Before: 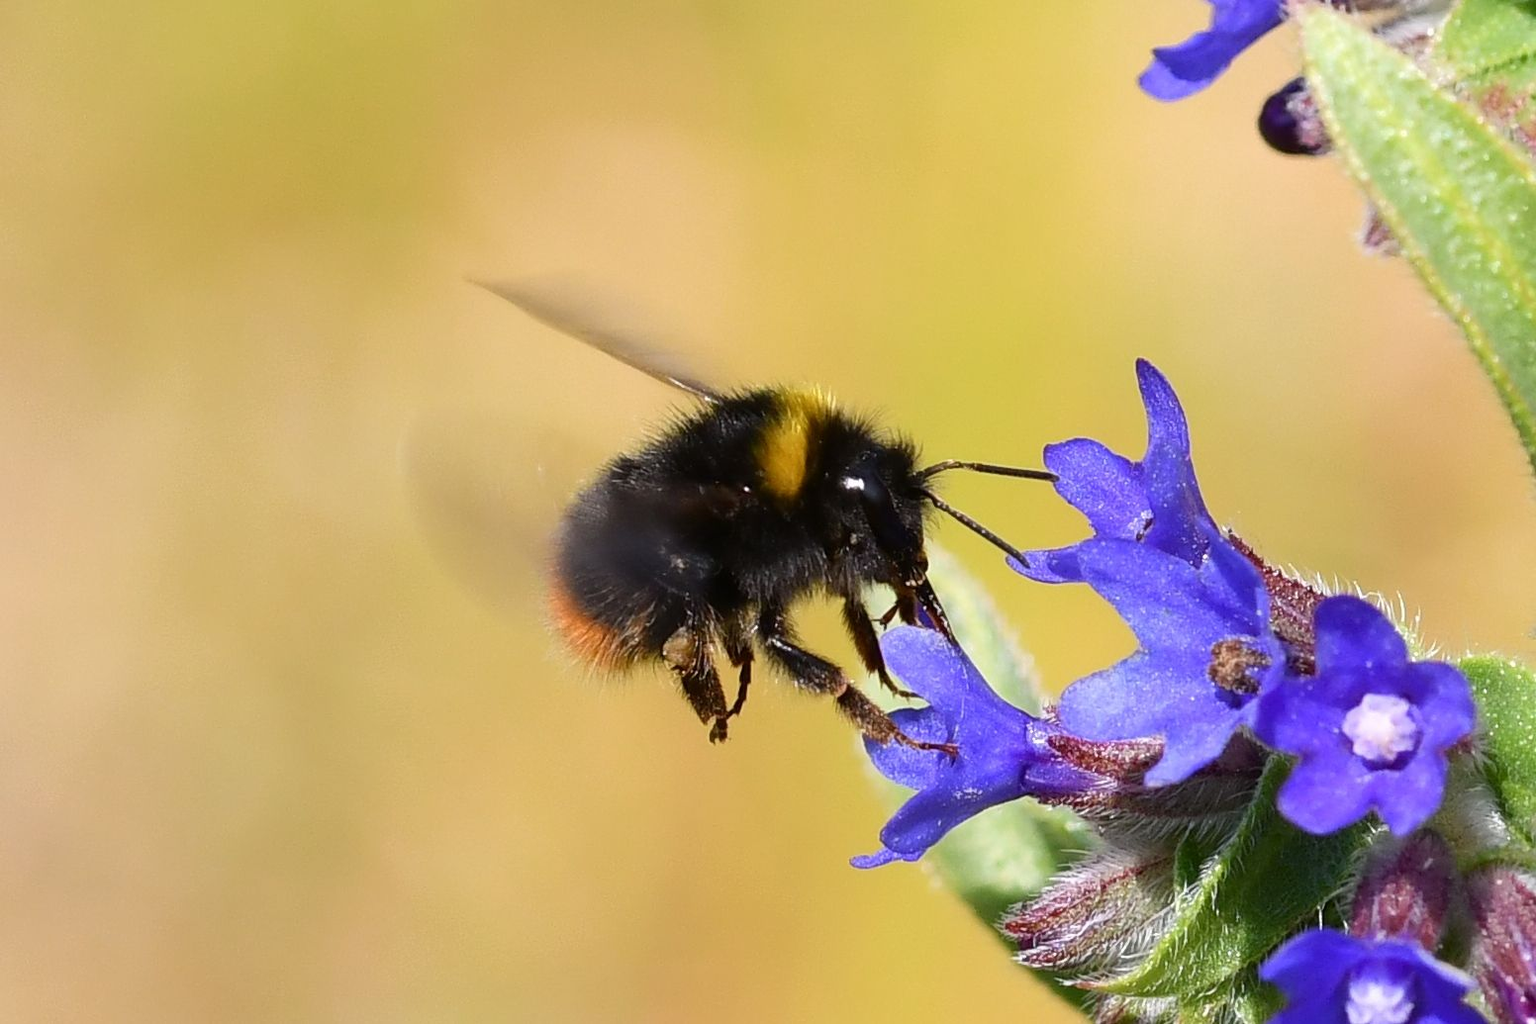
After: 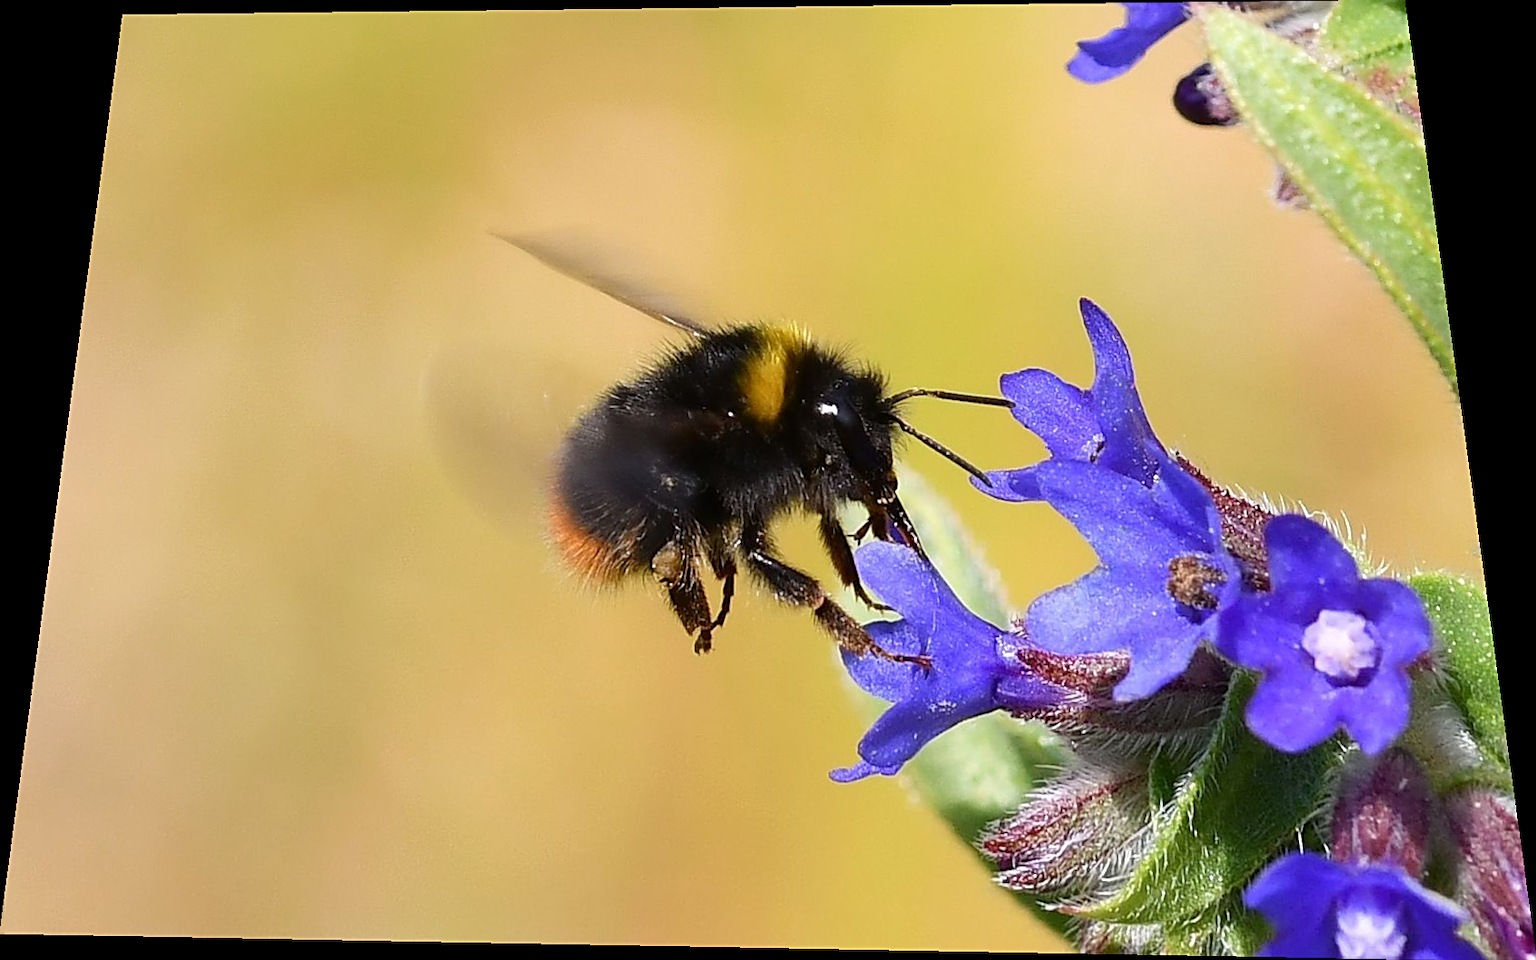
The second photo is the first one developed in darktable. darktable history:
rotate and perspective: rotation 0.128°, lens shift (vertical) -0.181, lens shift (horizontal) -0.044, shear 0.001, automatic cropping off
sharpen: on, module defaults
